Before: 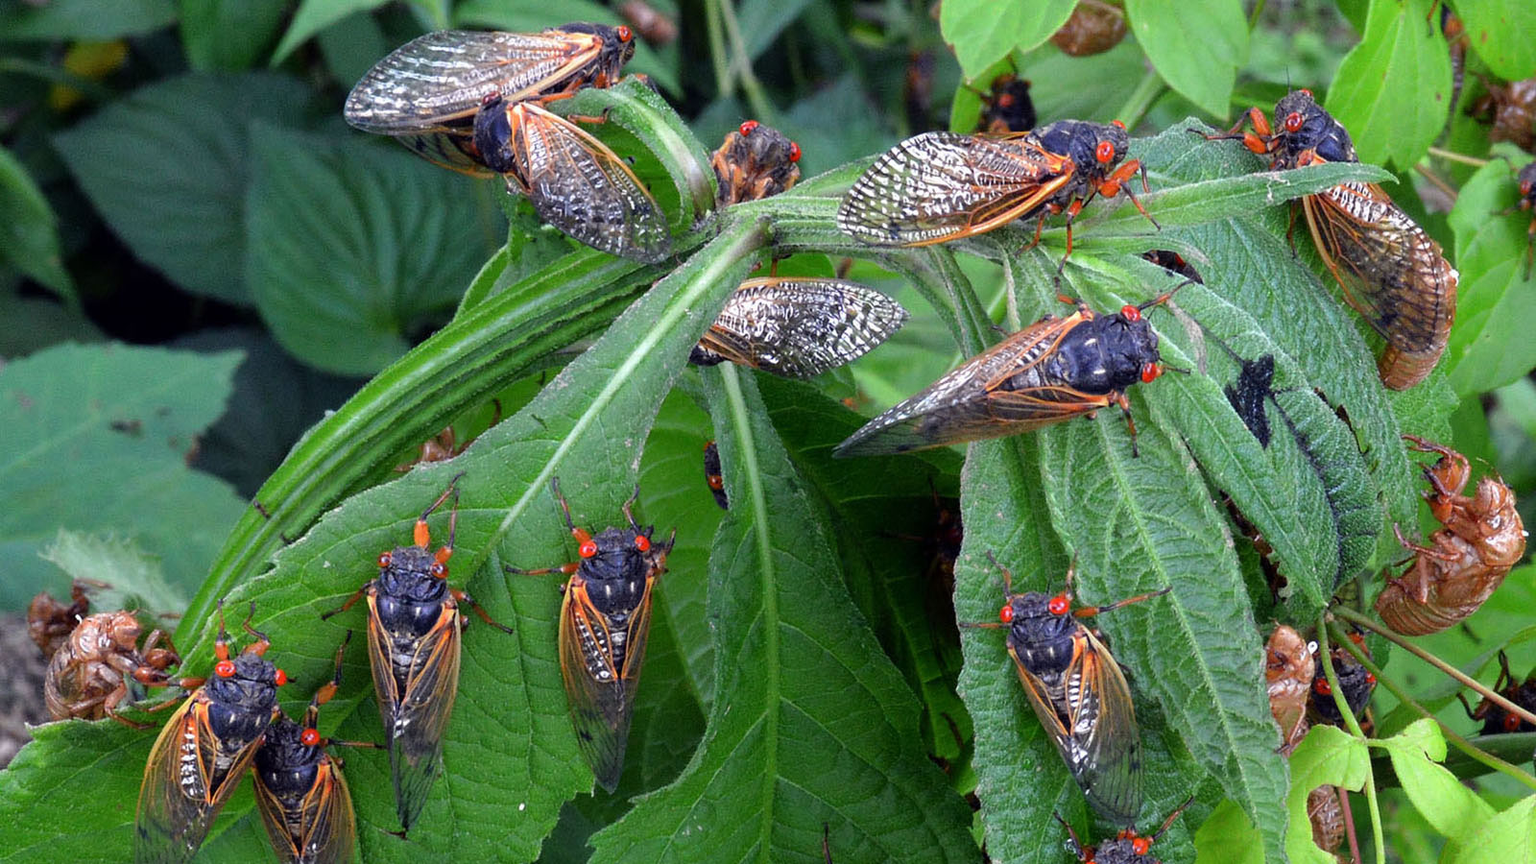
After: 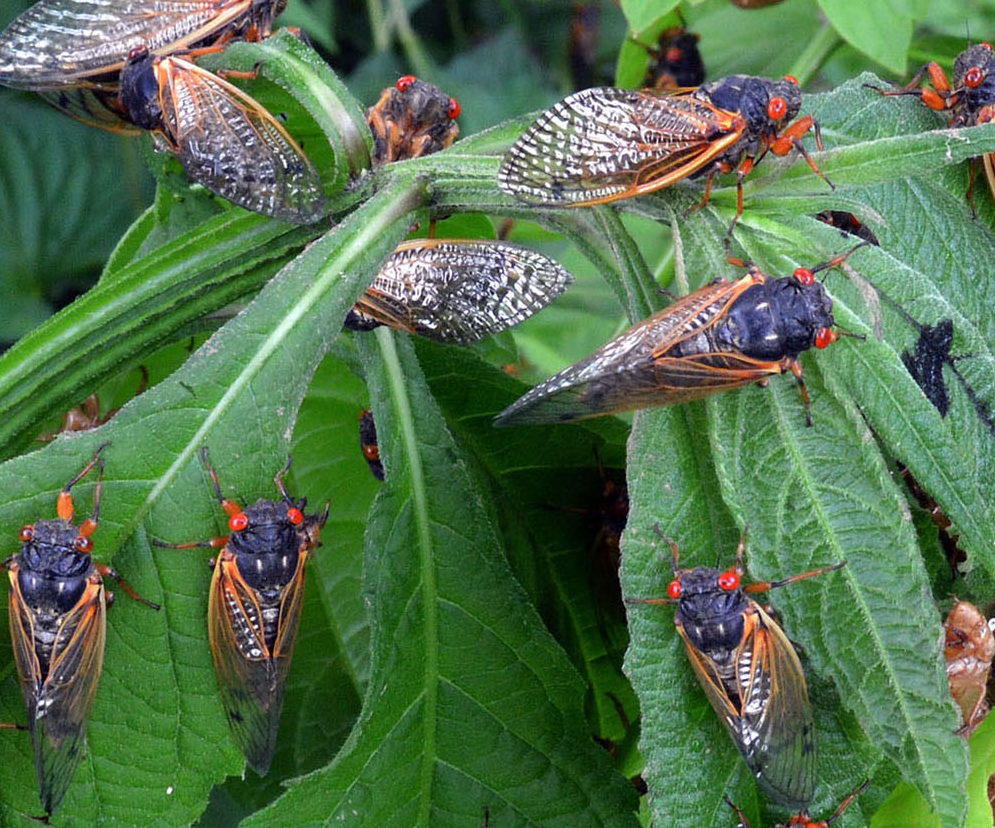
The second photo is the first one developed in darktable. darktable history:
crop and rotate: left 23.411%, top 5.64%, right 14.382%, bottom 2.249%
